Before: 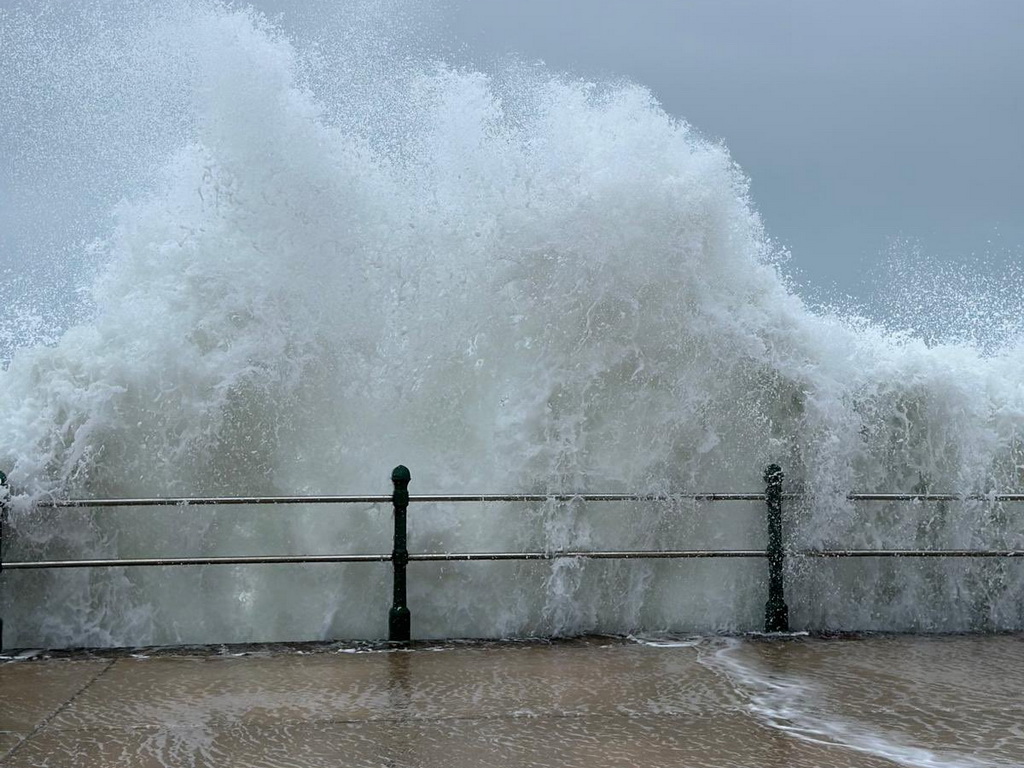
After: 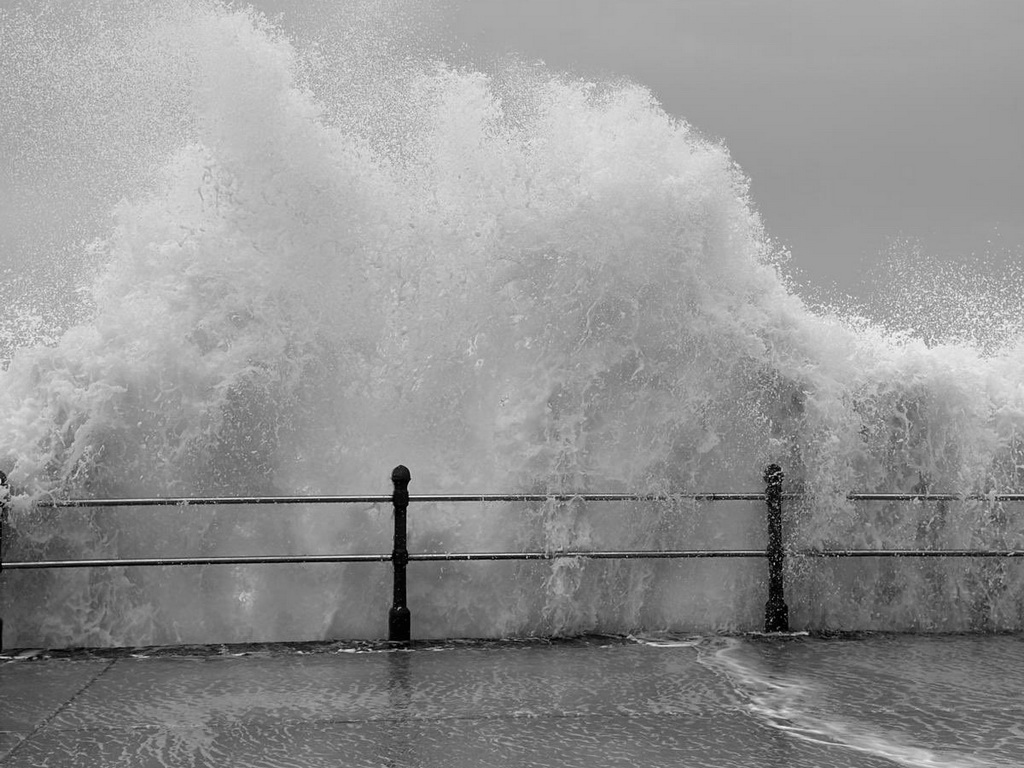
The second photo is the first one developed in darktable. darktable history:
white balance: emerald 1
monochrome: on, module defaults
base curve: preserve colors none
